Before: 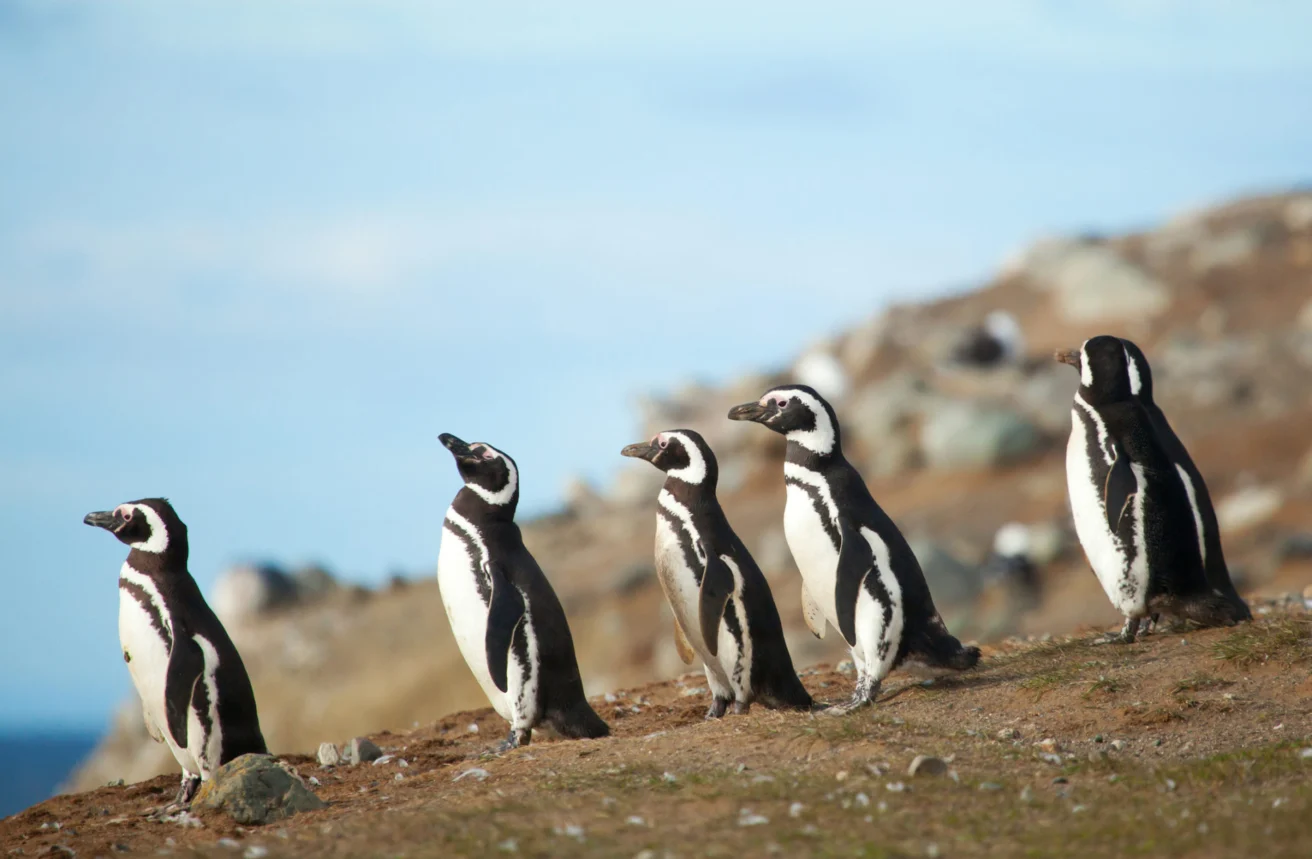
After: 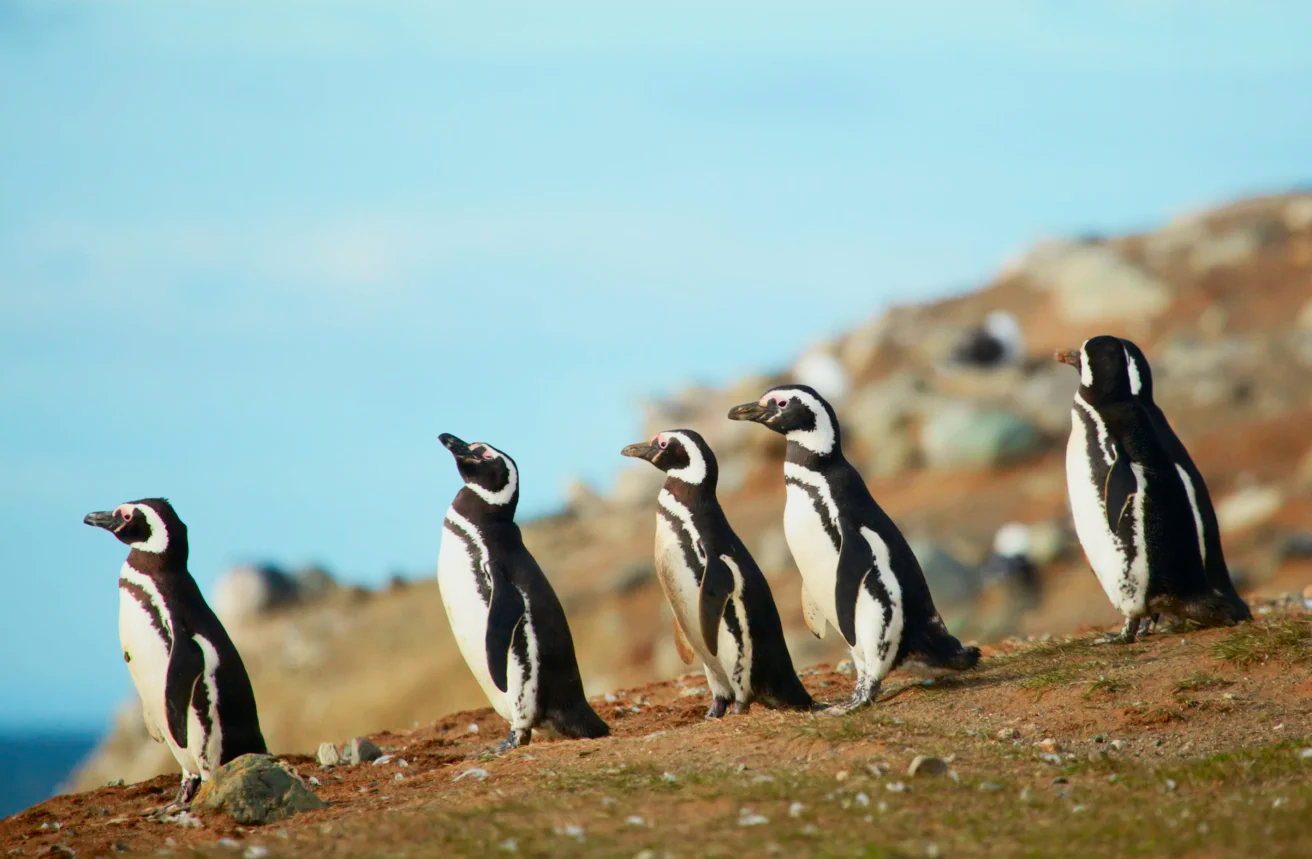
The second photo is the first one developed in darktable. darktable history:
exposure: black level correction 0.002, exposure -0.101 EV, compensate exposure bias true, compensate highlight preservation false
tone curve: curves: ch0 [(0, 0.012) (0.052, 0.04) (0.107, 0.086) (0.269, 0.266) (0.471, 0.503) (0.731, 0.771) (0.921, 0.909) (0.999, 0.951)]; ch1 [(0, 0) (0.339, 0.298) (0.402, 0.363) (0.444, 0.415) (0.485, 0.469) (0.494, 0.493) (0.504, 0.501) (0.525, 0.534) (0.555, 0.593) (0.594, 0.648) (1, 1)]; ch2 [(0, 0) (0.48, 0.48) (0.504, 0.5) (0.535, 0.557) (0.581, 0.623) (0.649, 0.683) (0.824, 0.815) (1, 1)], color space Lab, independent channels, preserve colors none
